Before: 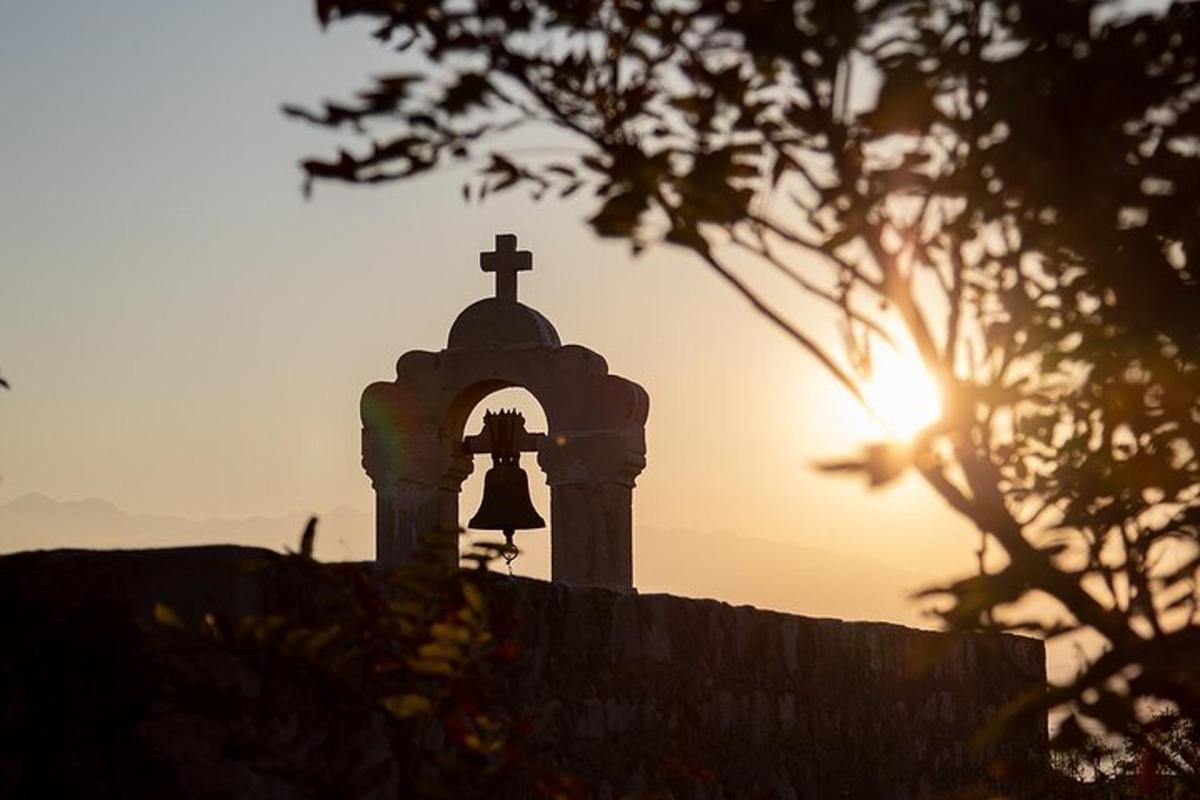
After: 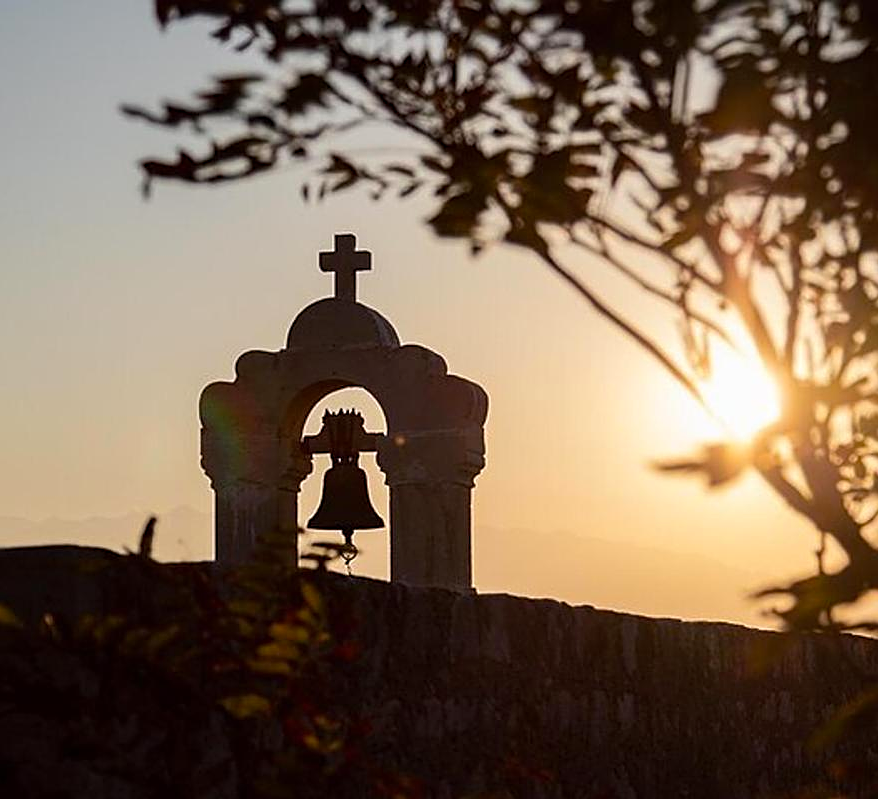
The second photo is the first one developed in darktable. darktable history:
crop: left 13.443%, right 13.31%
sharpen: on, module defaults
color balance: output saturation 110%
